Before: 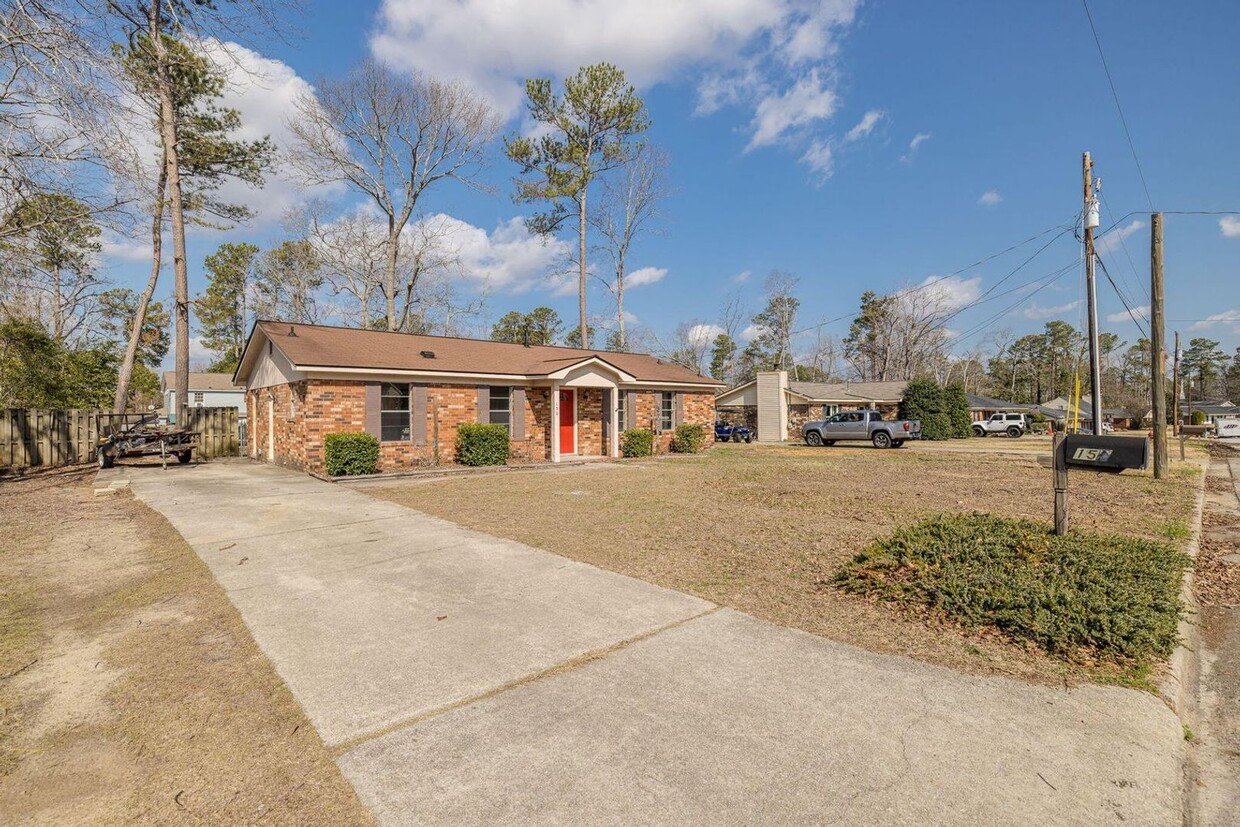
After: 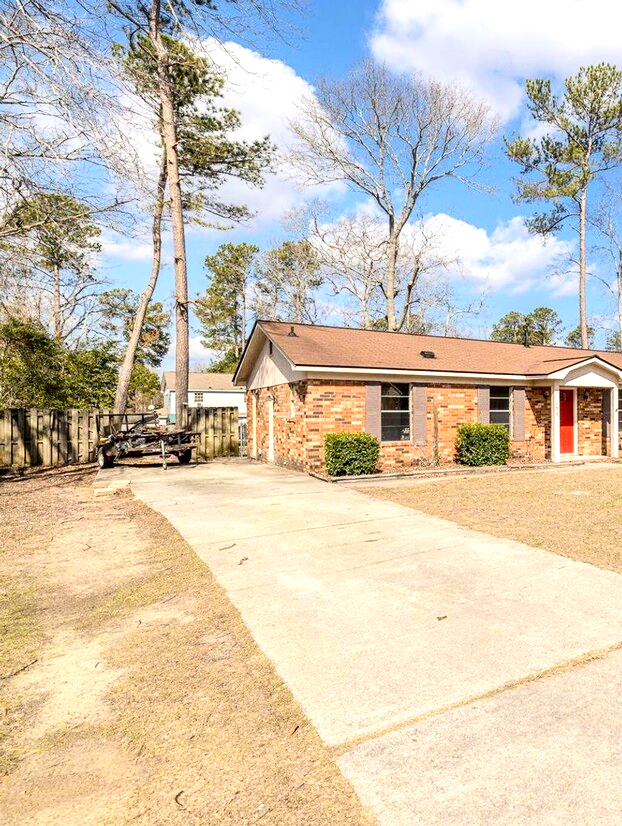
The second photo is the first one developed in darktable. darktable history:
levels: gray 50.72%, white 99.99%
exposure: black level correction 0.004, exposure 0.016 EV, compensate highlight preservation false
contrast brightness saturation: contrast 0.153, brightness -0.011, saturation 0.099
crop and rotate: left 0.038%, top 0%, right 49.723%
tone equalizer: -8 EV -0.751 EV, -7 EV -0.689 EV, -6 EV -0.616 EV, -5 EV -0.387 EV, -3 EV 0.397 EV, -2 EV 0.6 EV, -1 EV 0.692 EV, +0 EV 0.751 EV
